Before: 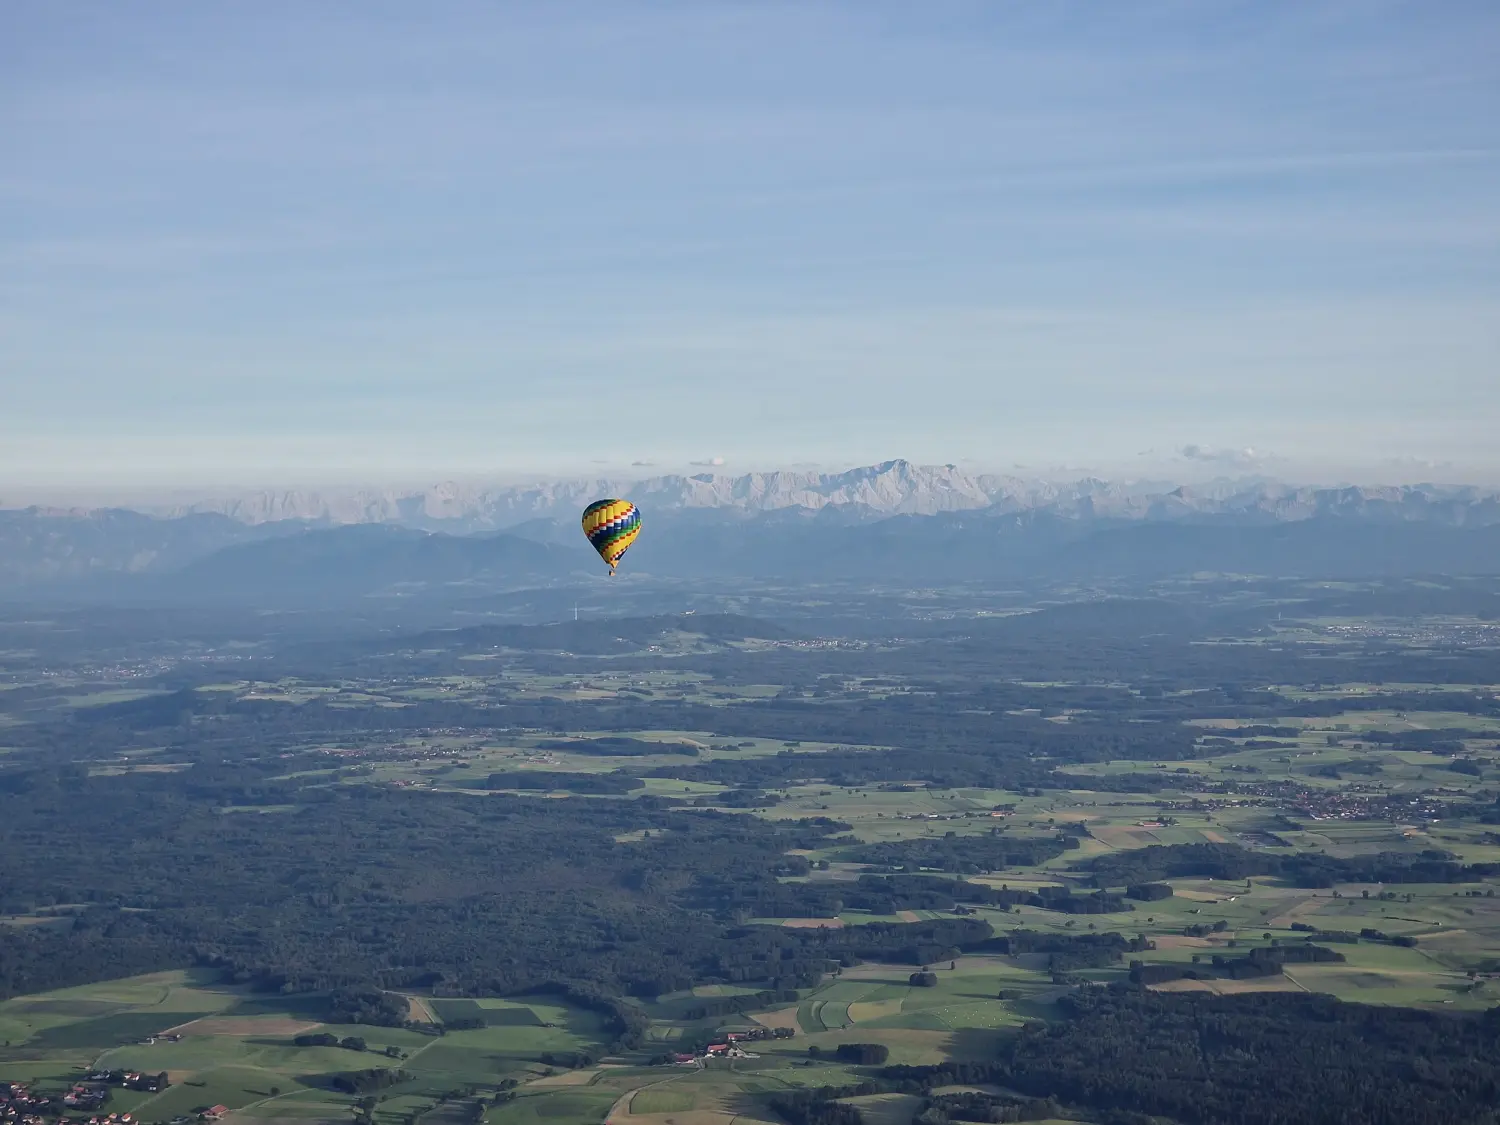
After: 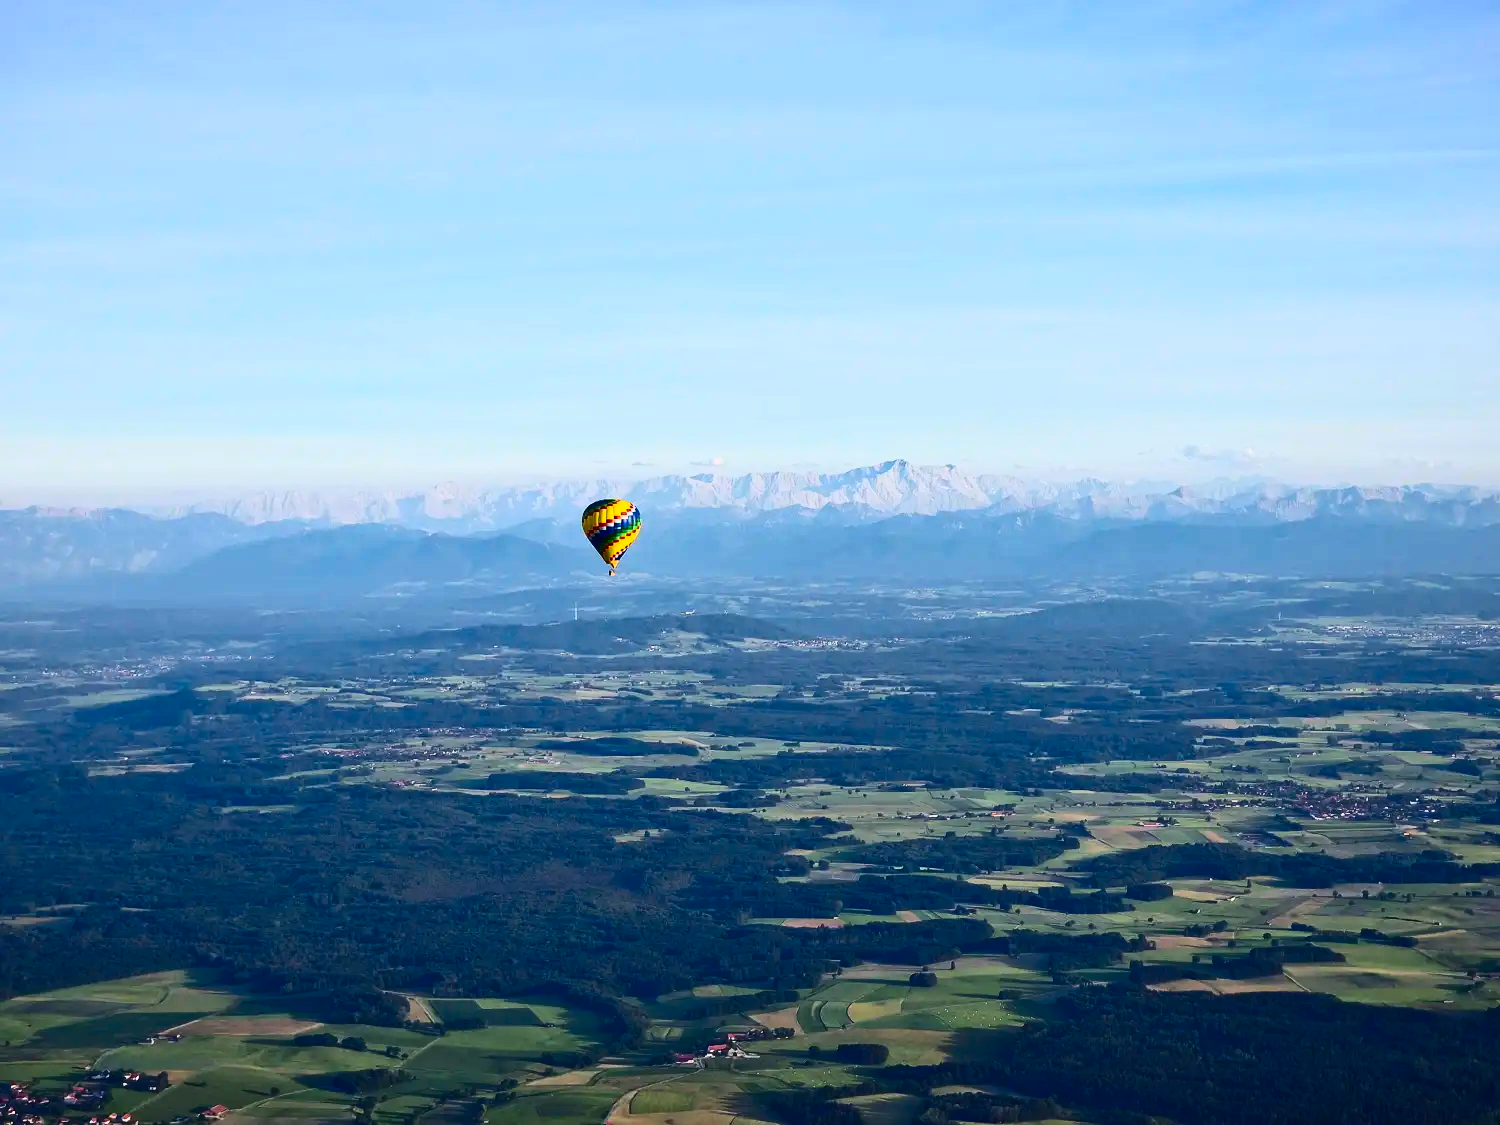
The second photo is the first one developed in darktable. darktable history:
contrast brightness saturation: contrast 0.4, brightness 0.05, saturation 0.25
tone equalizer: on, module defaults
color balance rgb: linear chroma grading › global chroma 9.31%, global vibrance 41.49%
